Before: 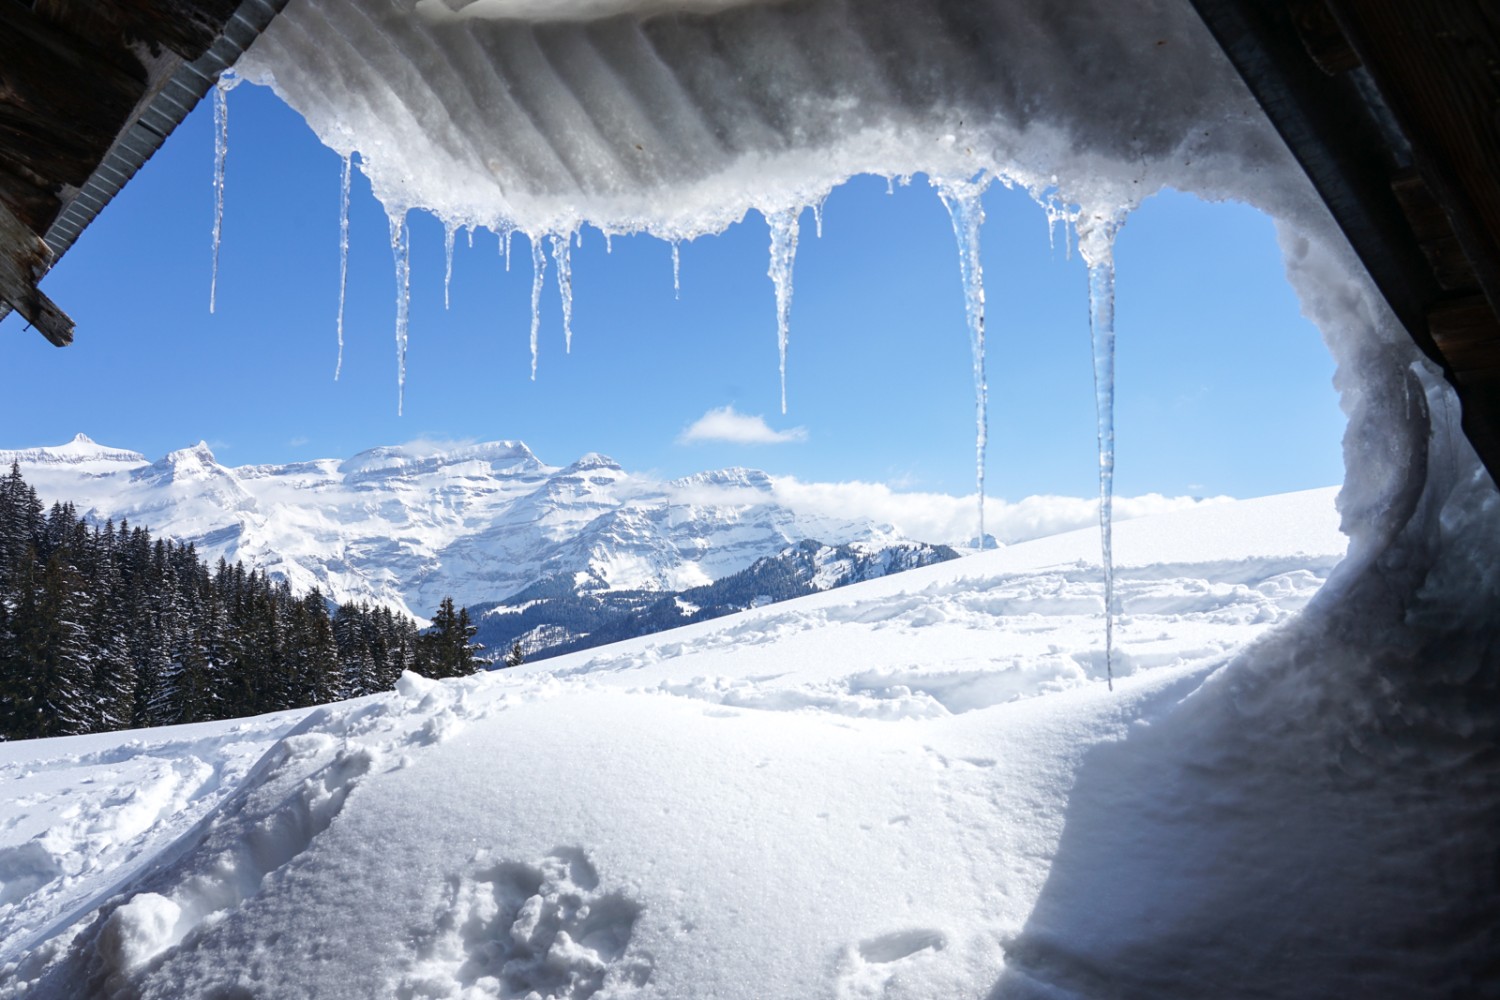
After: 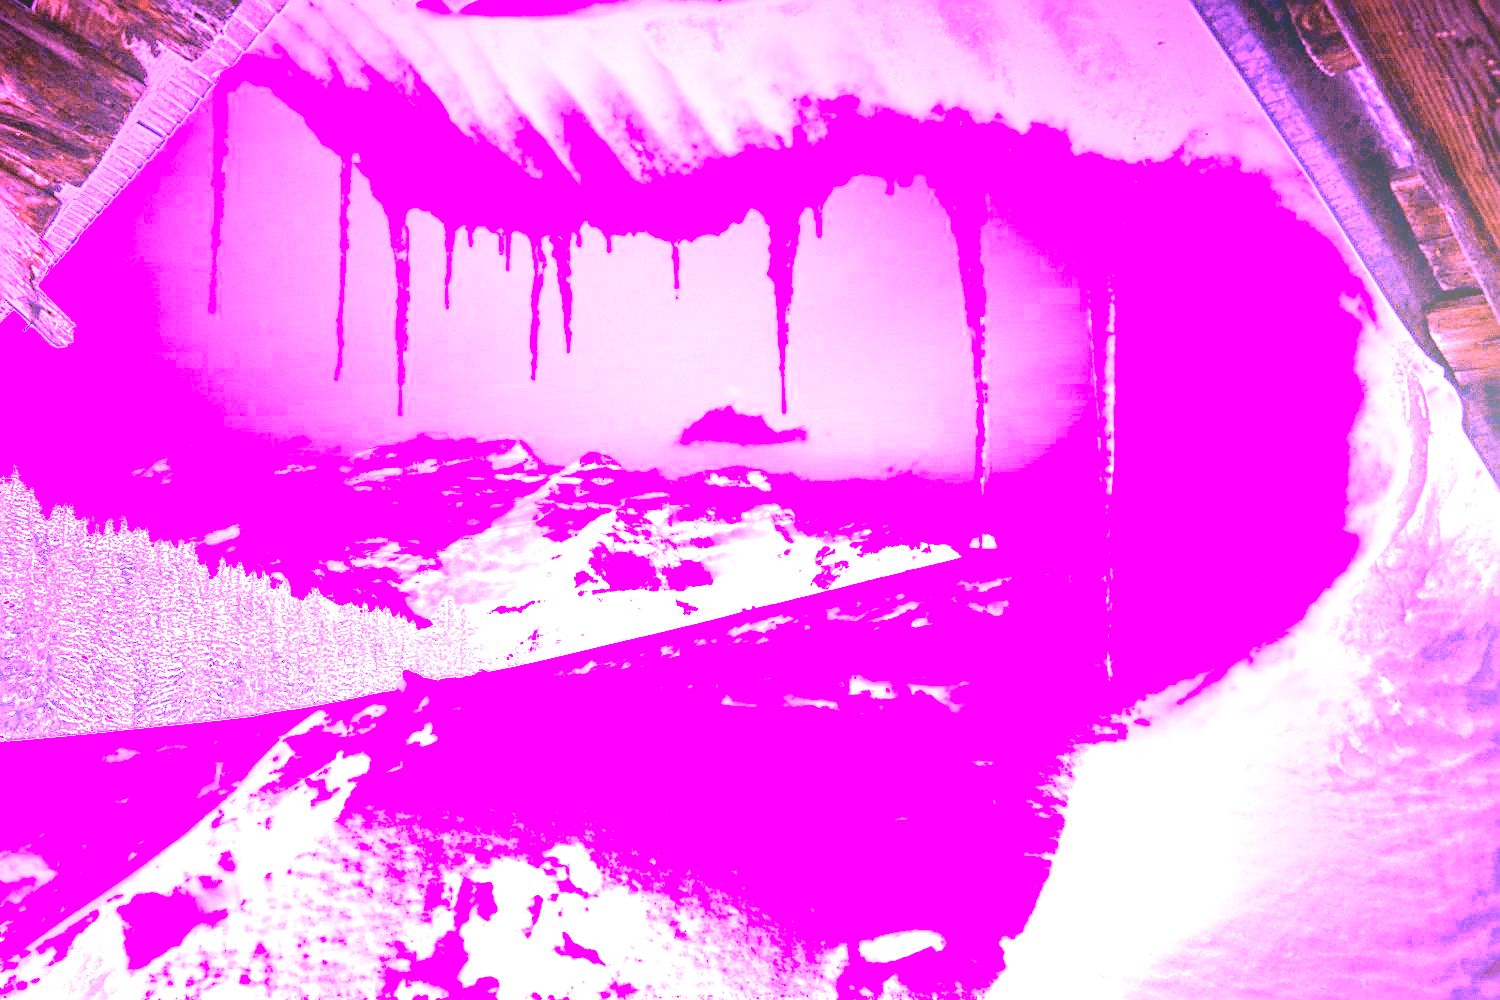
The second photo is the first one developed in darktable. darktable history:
local contrast: detail 130%
sharpen: on, module defaults
white balance: red 8, blue 8
